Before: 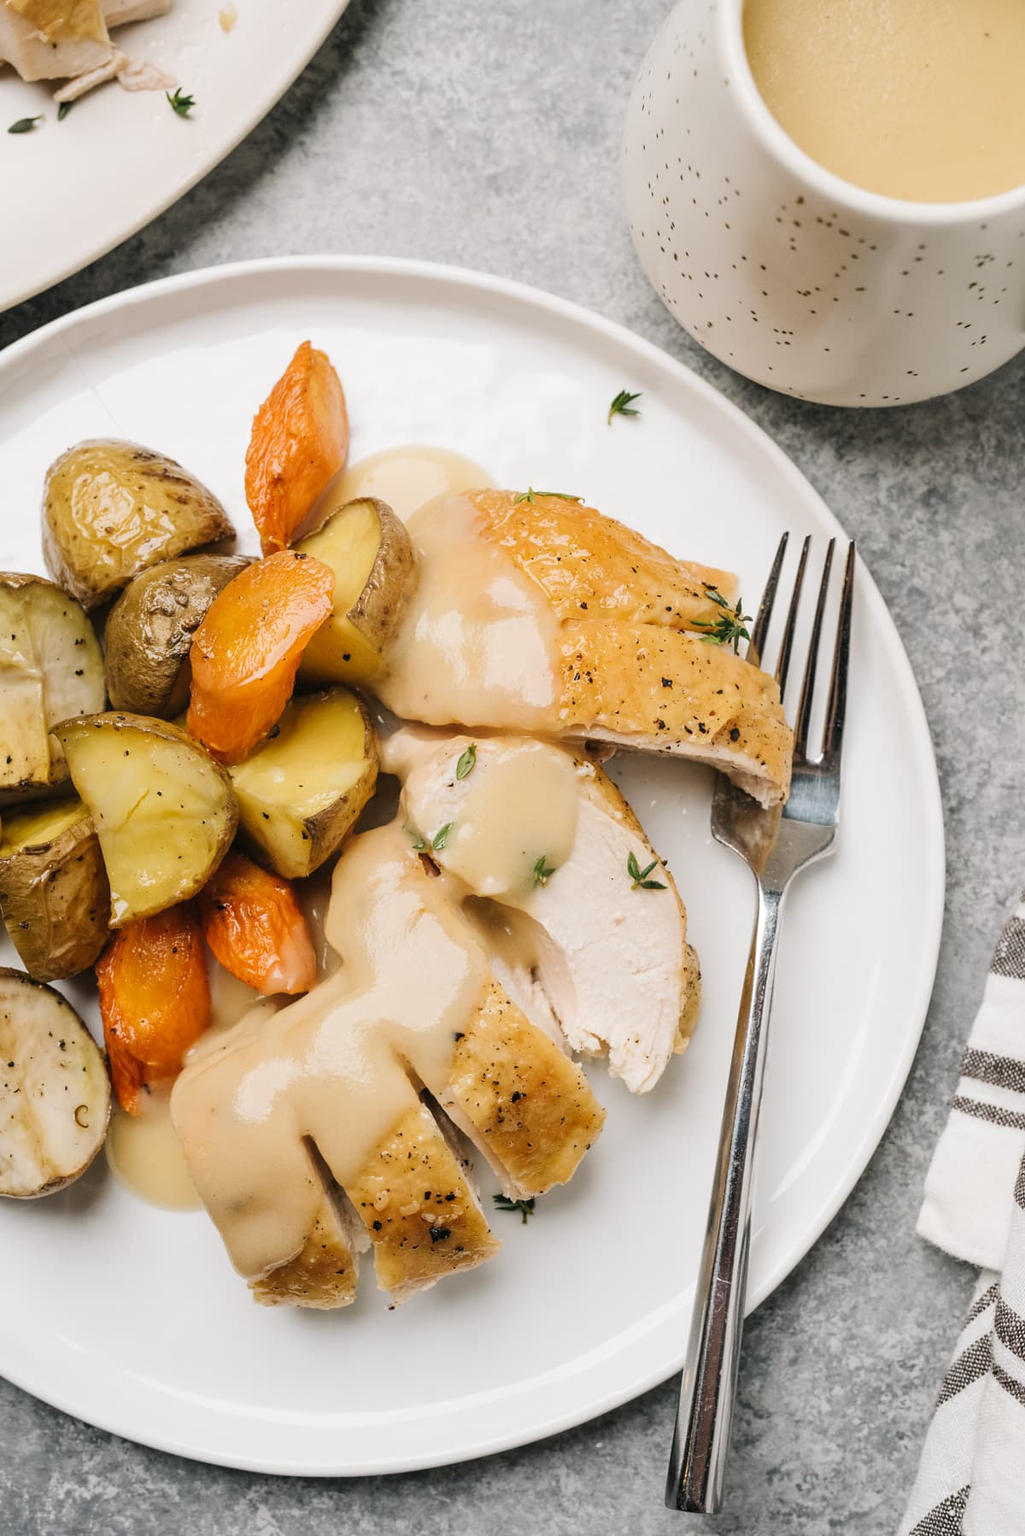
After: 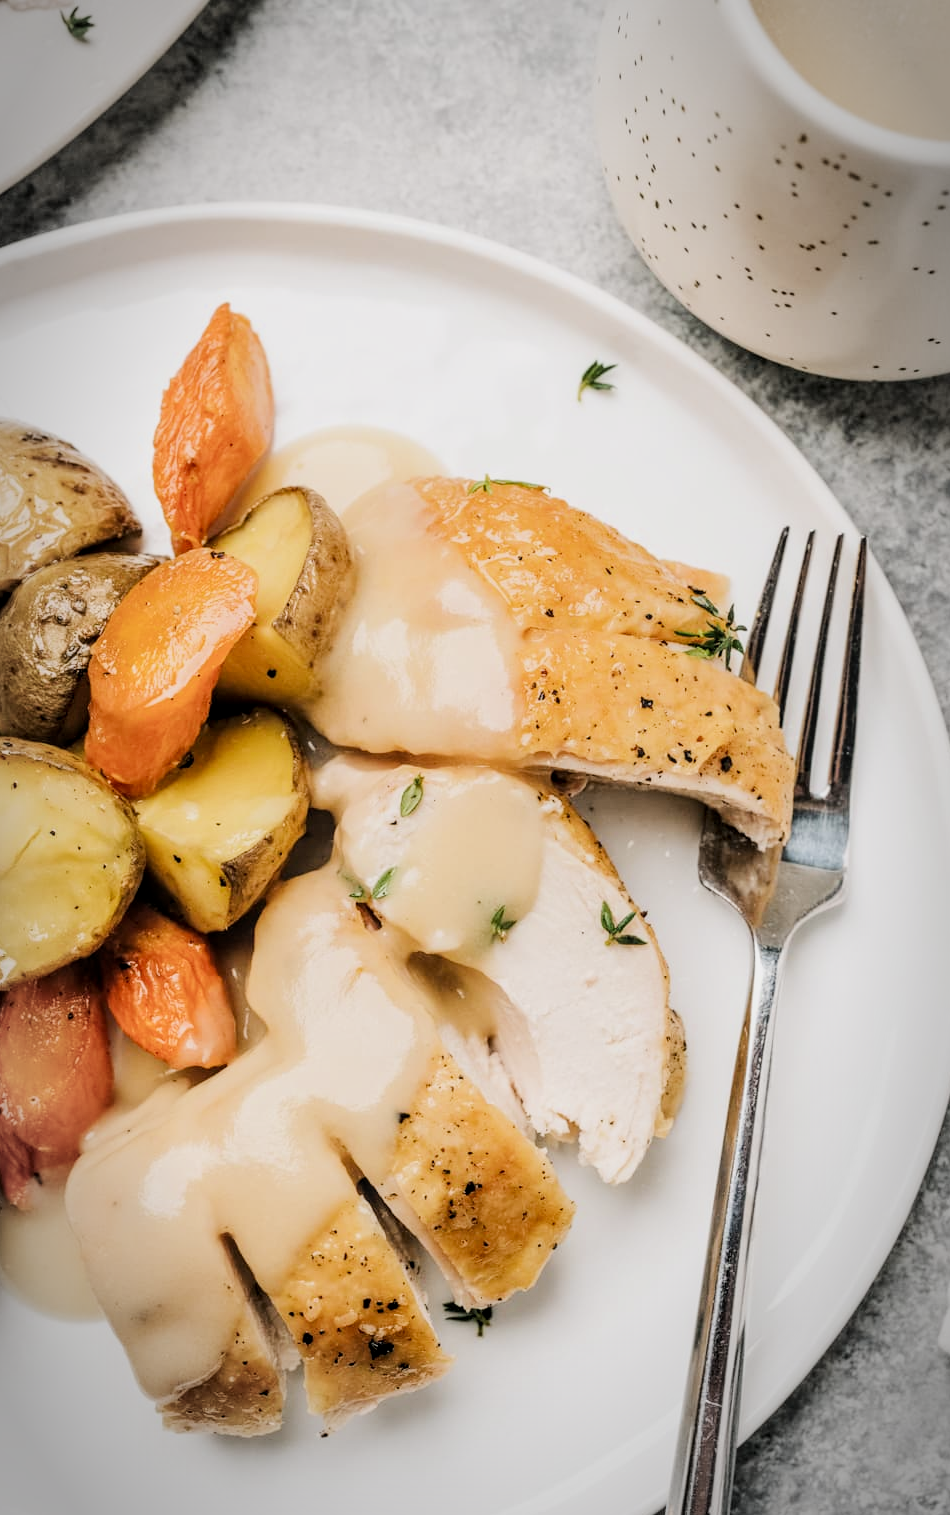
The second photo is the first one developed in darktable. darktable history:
crop: left 11.225%, top 5.381%, right 9.565%, bottom 10.314%
exposure: black level correction 0, exposure 0.3 EV, compensate highlight preservation false
filmic rgb: black relative exposure -7.65 EV, white relative exposure 4.56 EV, hardness 3.61
local contrast: on, module defaults
vignetting: automatic ratio true
tone equalizer: -8 EV -0.417 EV, -7 EV -0.389 EV, -6 EV -0.333 EV, -5 EV -0.222 EV, -3 EV 0.222 EV, -2 EV 0.333 EV, -1 EV 0.389 EV, +0 EV 0.417 EV, edges refinement/feathering 500, mask exposure compensation -1.57 EV, preserve details no
